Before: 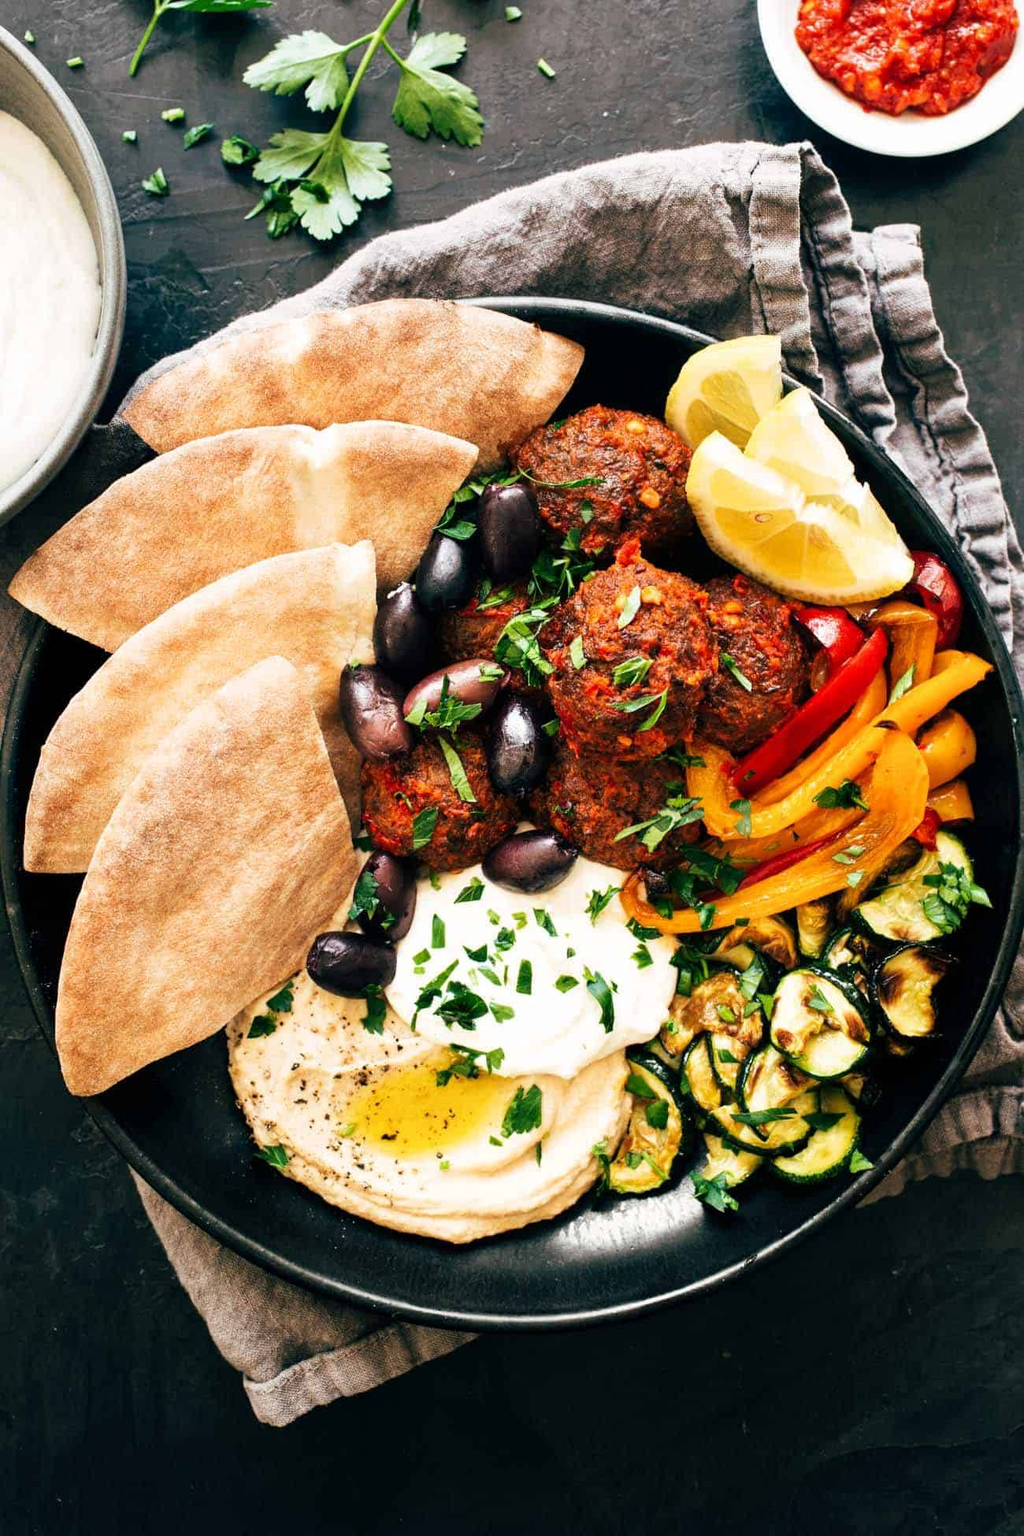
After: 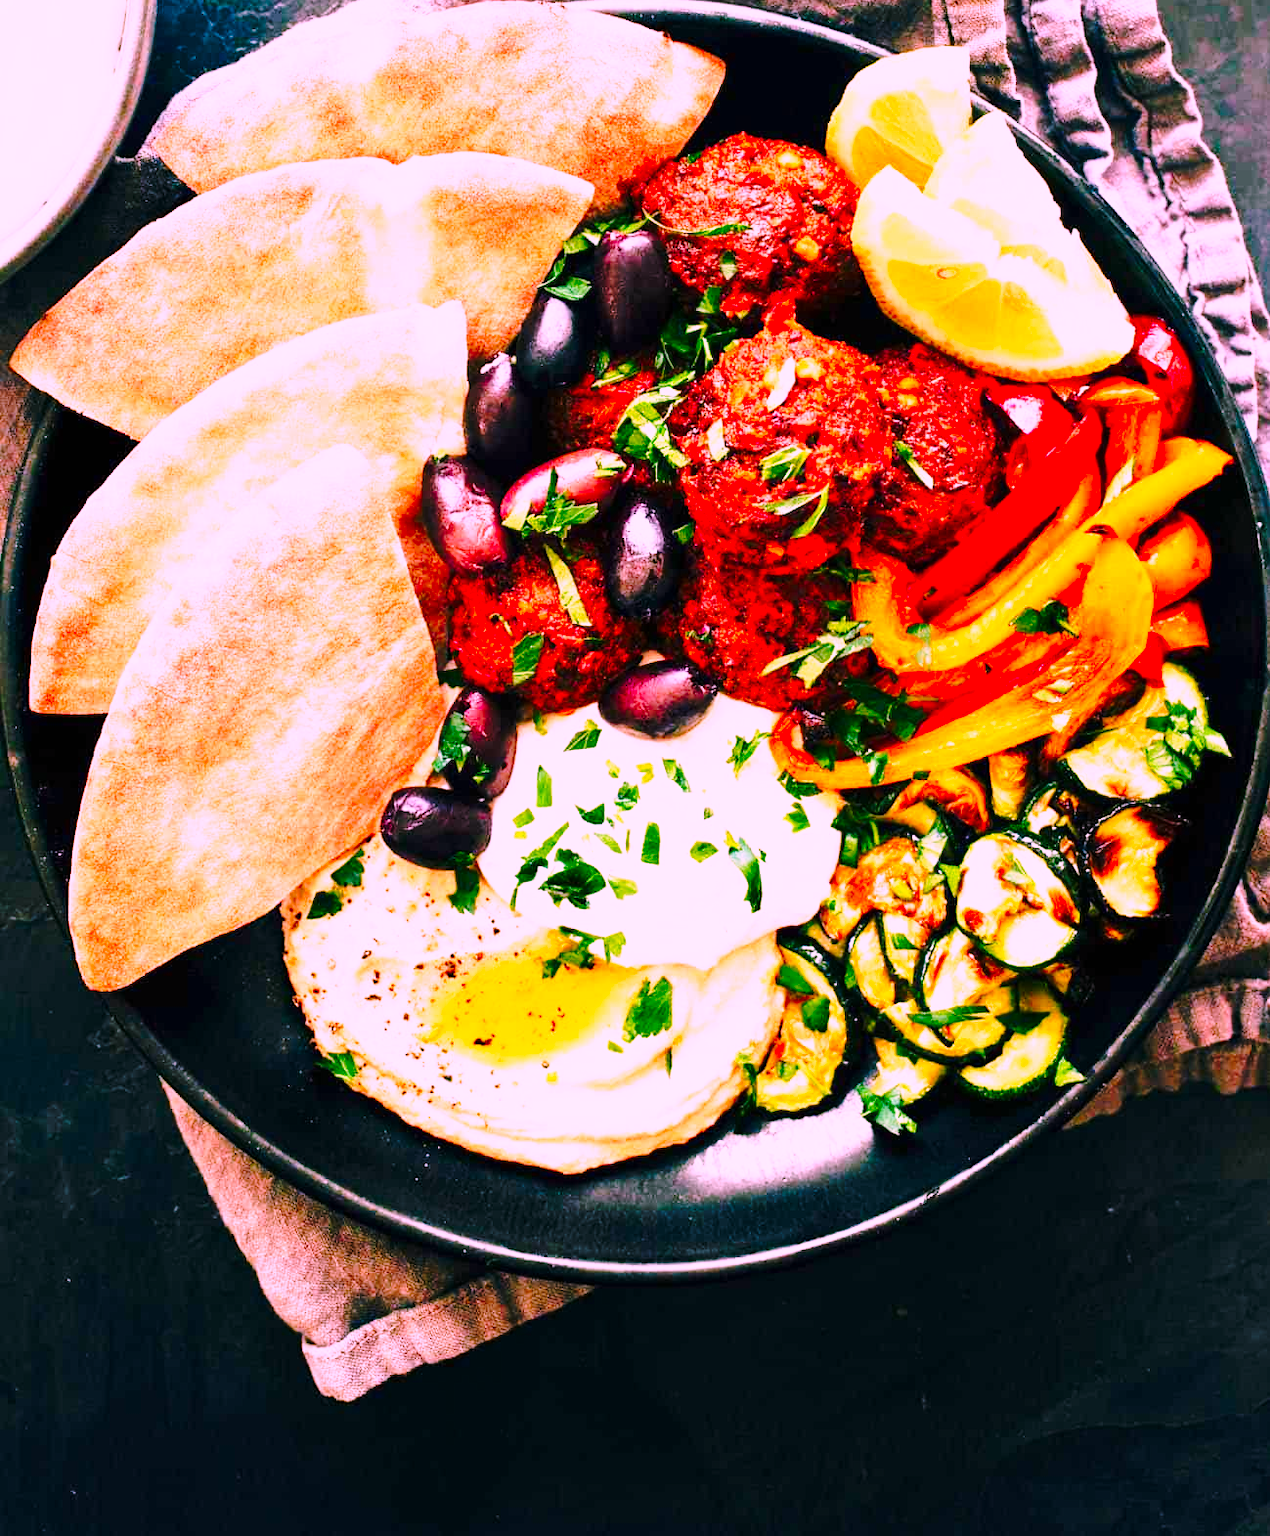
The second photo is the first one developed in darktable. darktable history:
base curve: curves: ch0 [(0, 0) (0.032, 0.037) (0.105, 0.228) (0.435, 0.76) (0.856, 0.983) (1, 1)], preserve colors none
crop and rotate: top 19.423%
color correction: highlights a* 18.98, highlights b* -11.44, saturation 1.64
